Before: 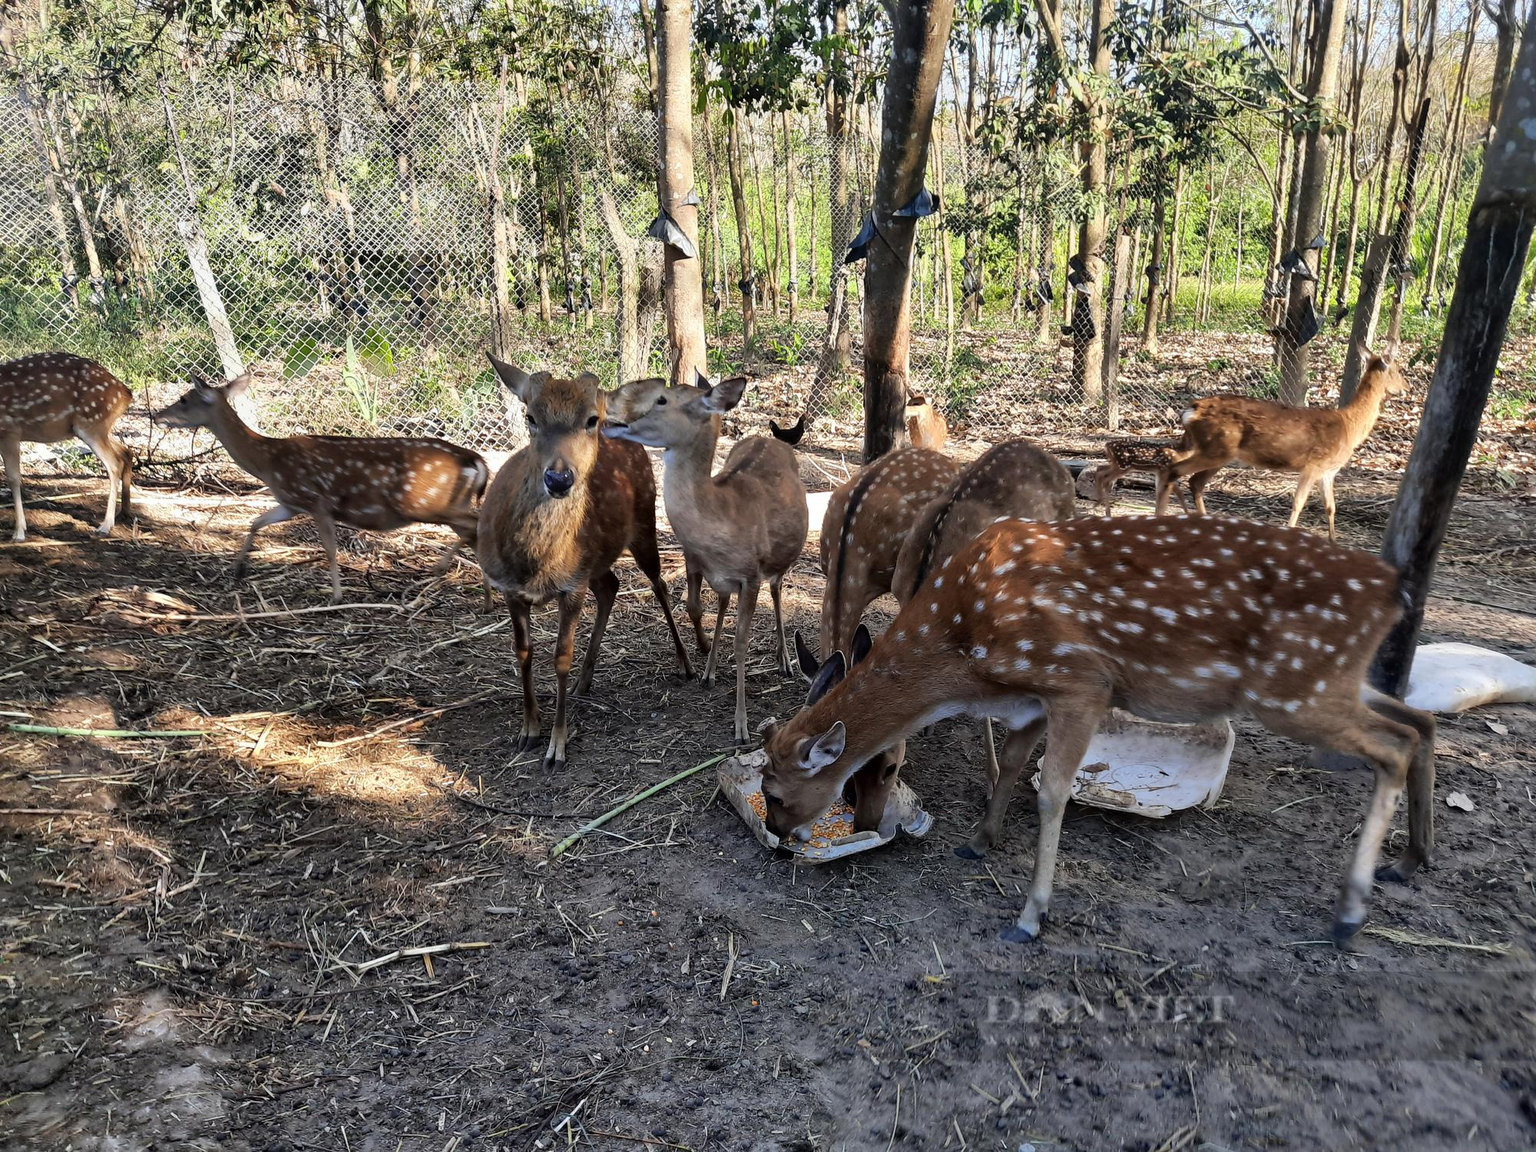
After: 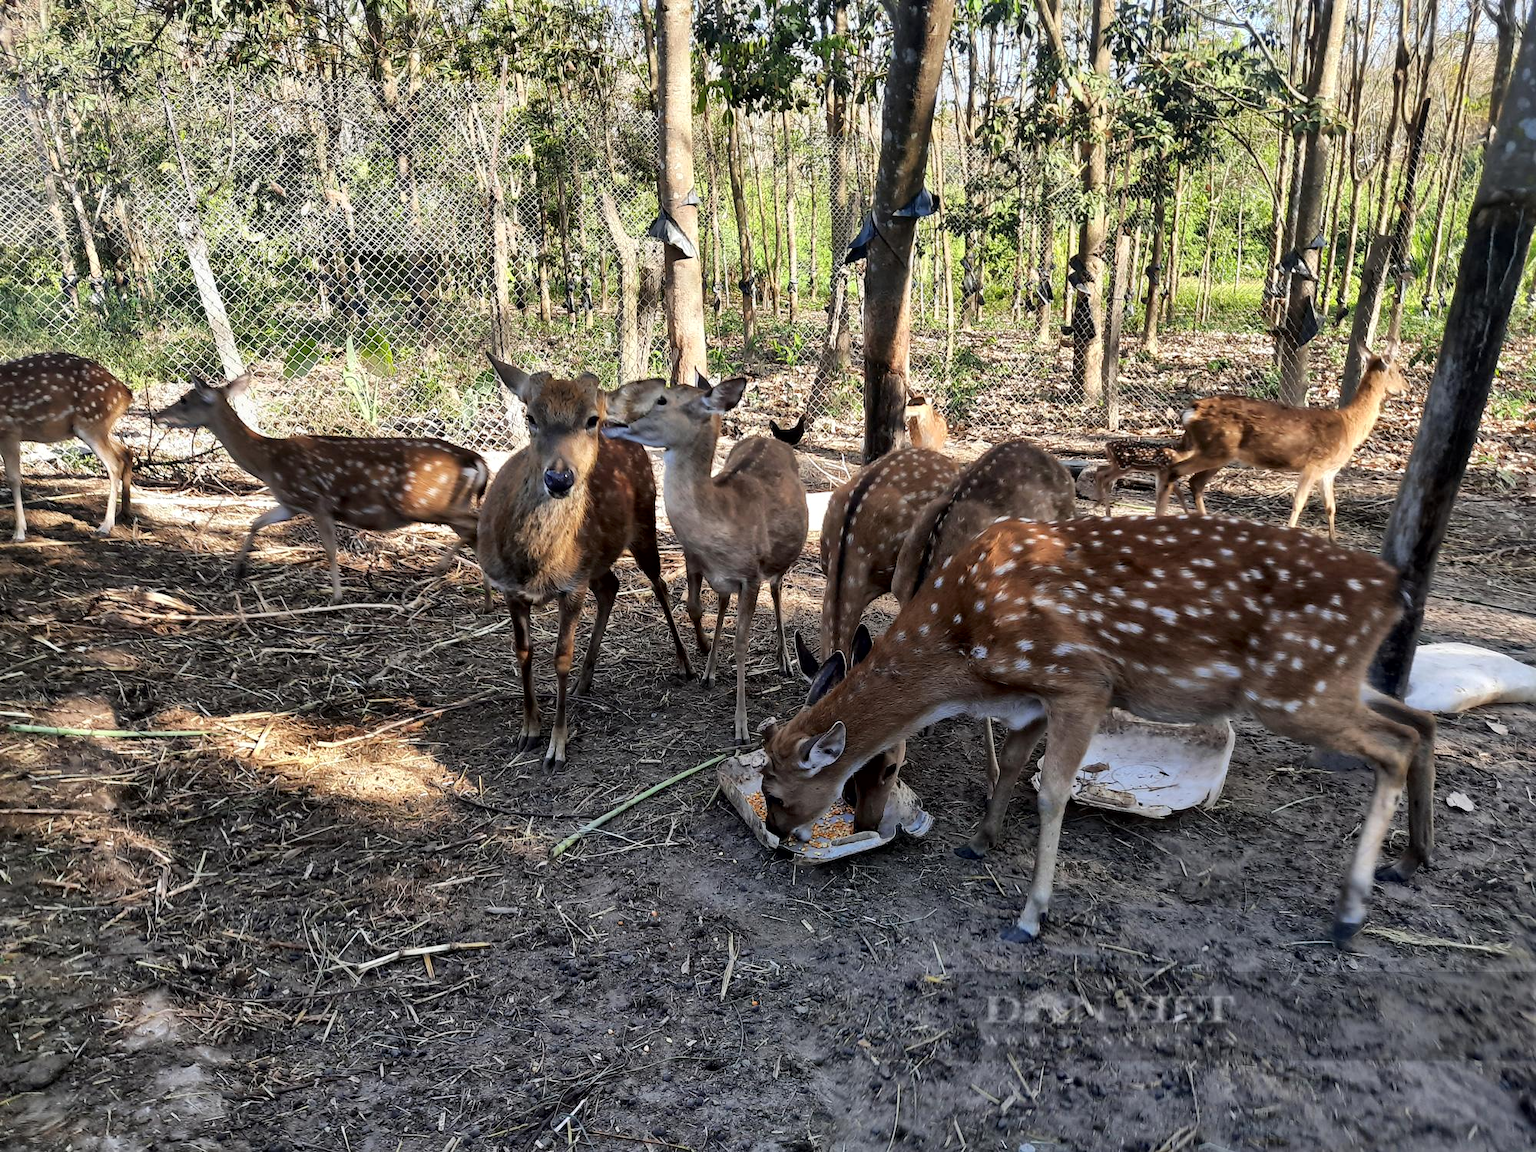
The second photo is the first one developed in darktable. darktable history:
local contrast: mode bilateral grid, contrast 21, coarseness 50, detail 132%, midtone range 0.2
